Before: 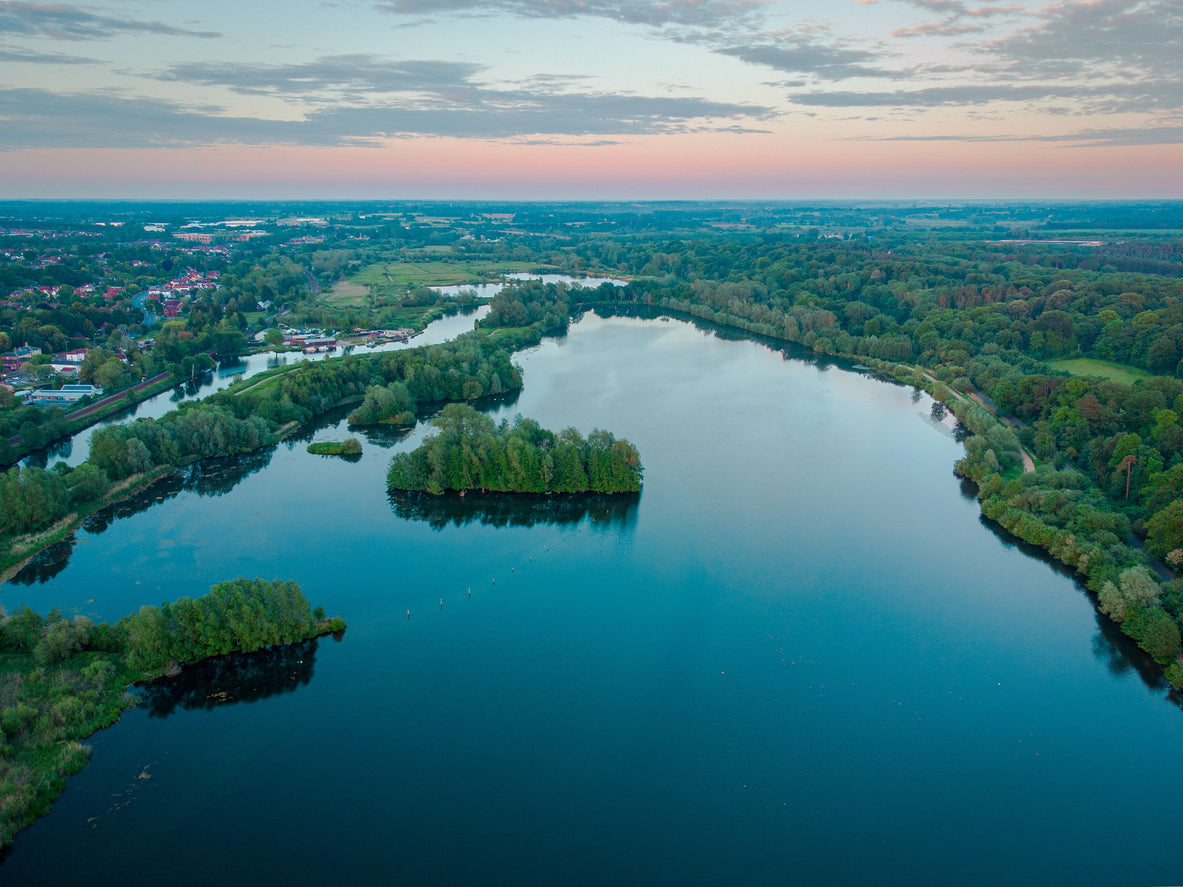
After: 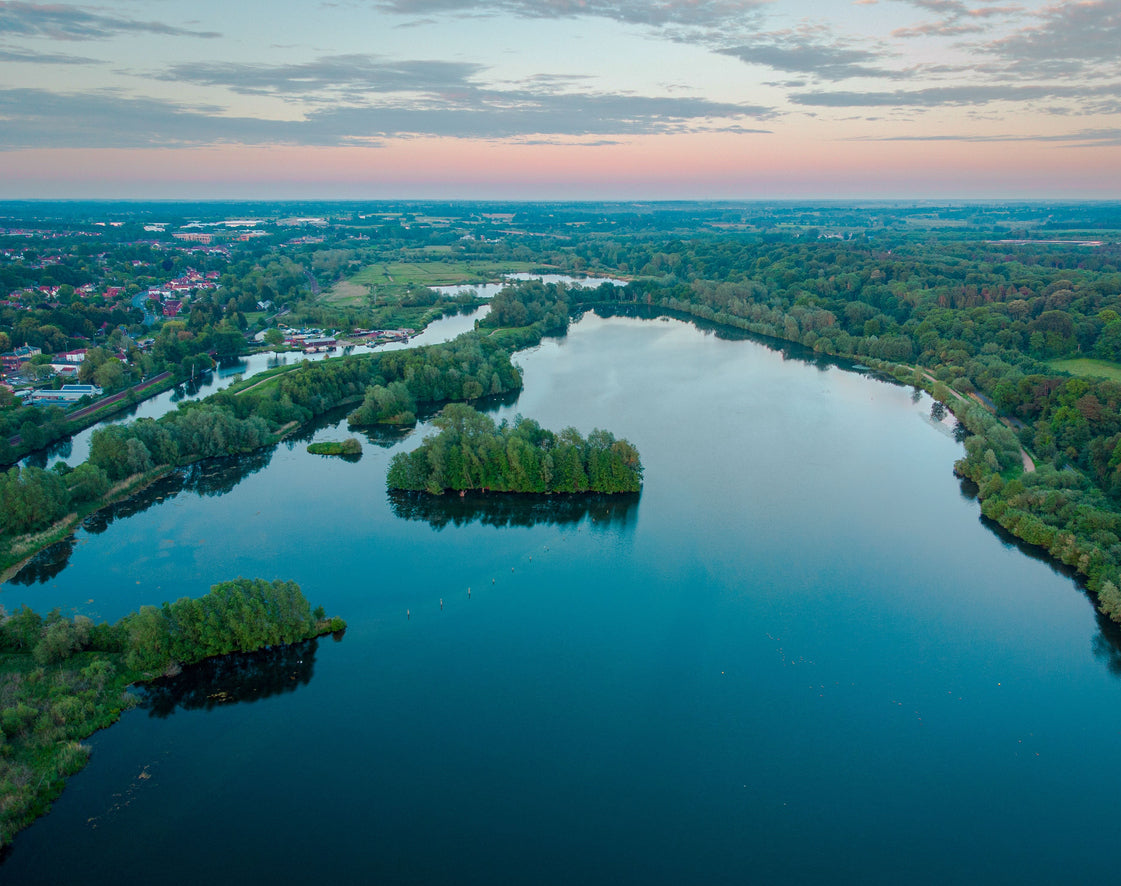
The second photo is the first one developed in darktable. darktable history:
crop and rotate: left 0%, right 5.163%
